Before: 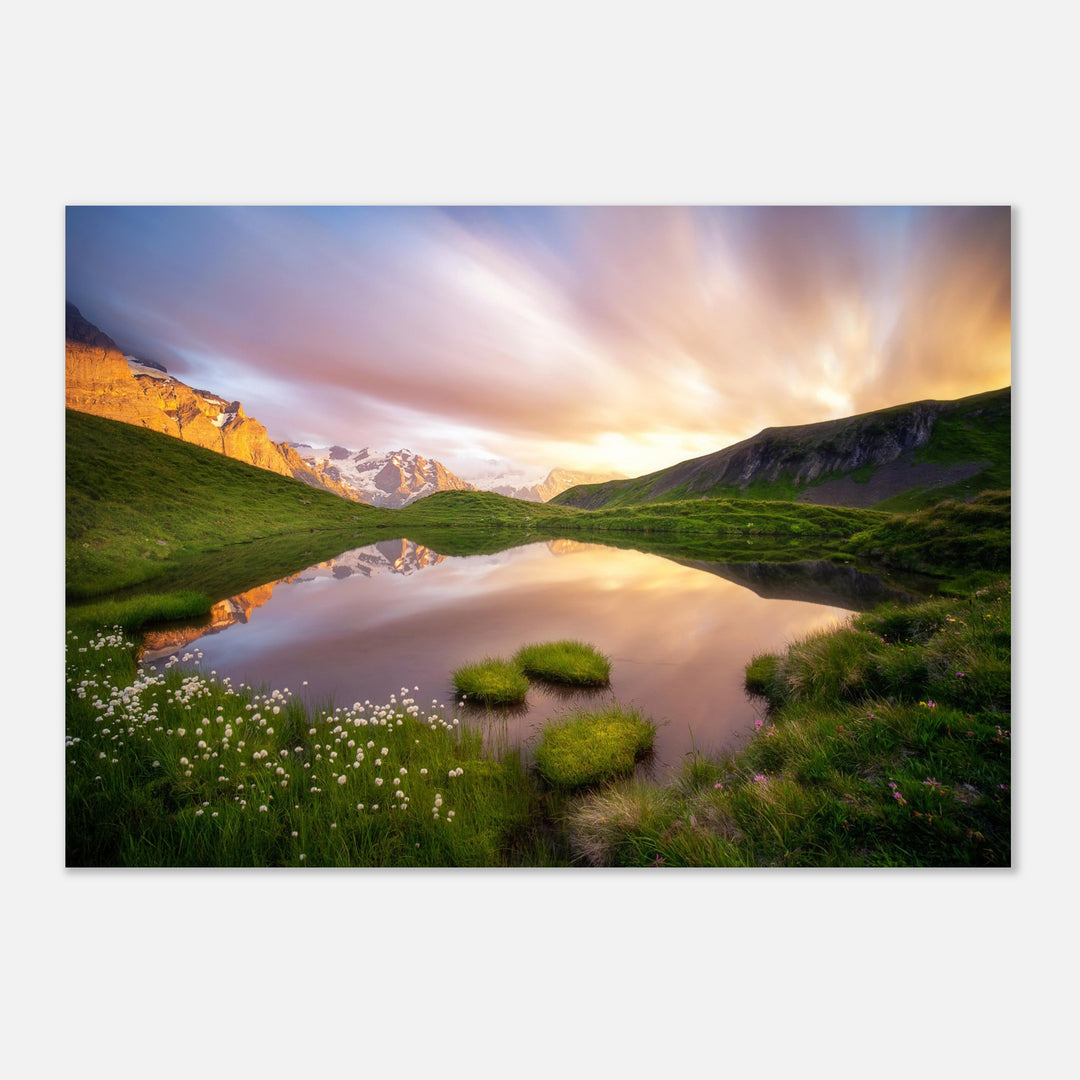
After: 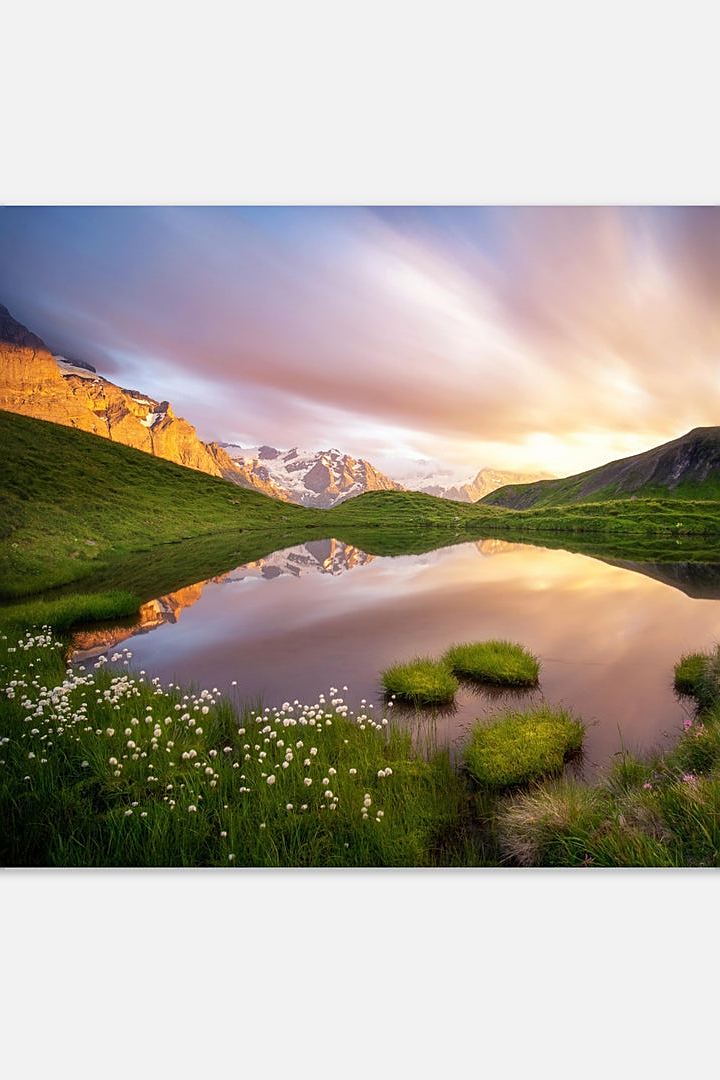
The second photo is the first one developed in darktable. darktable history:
sharpen: on, module defaults
crop and rotate: left 6.617%, right 26.717%
